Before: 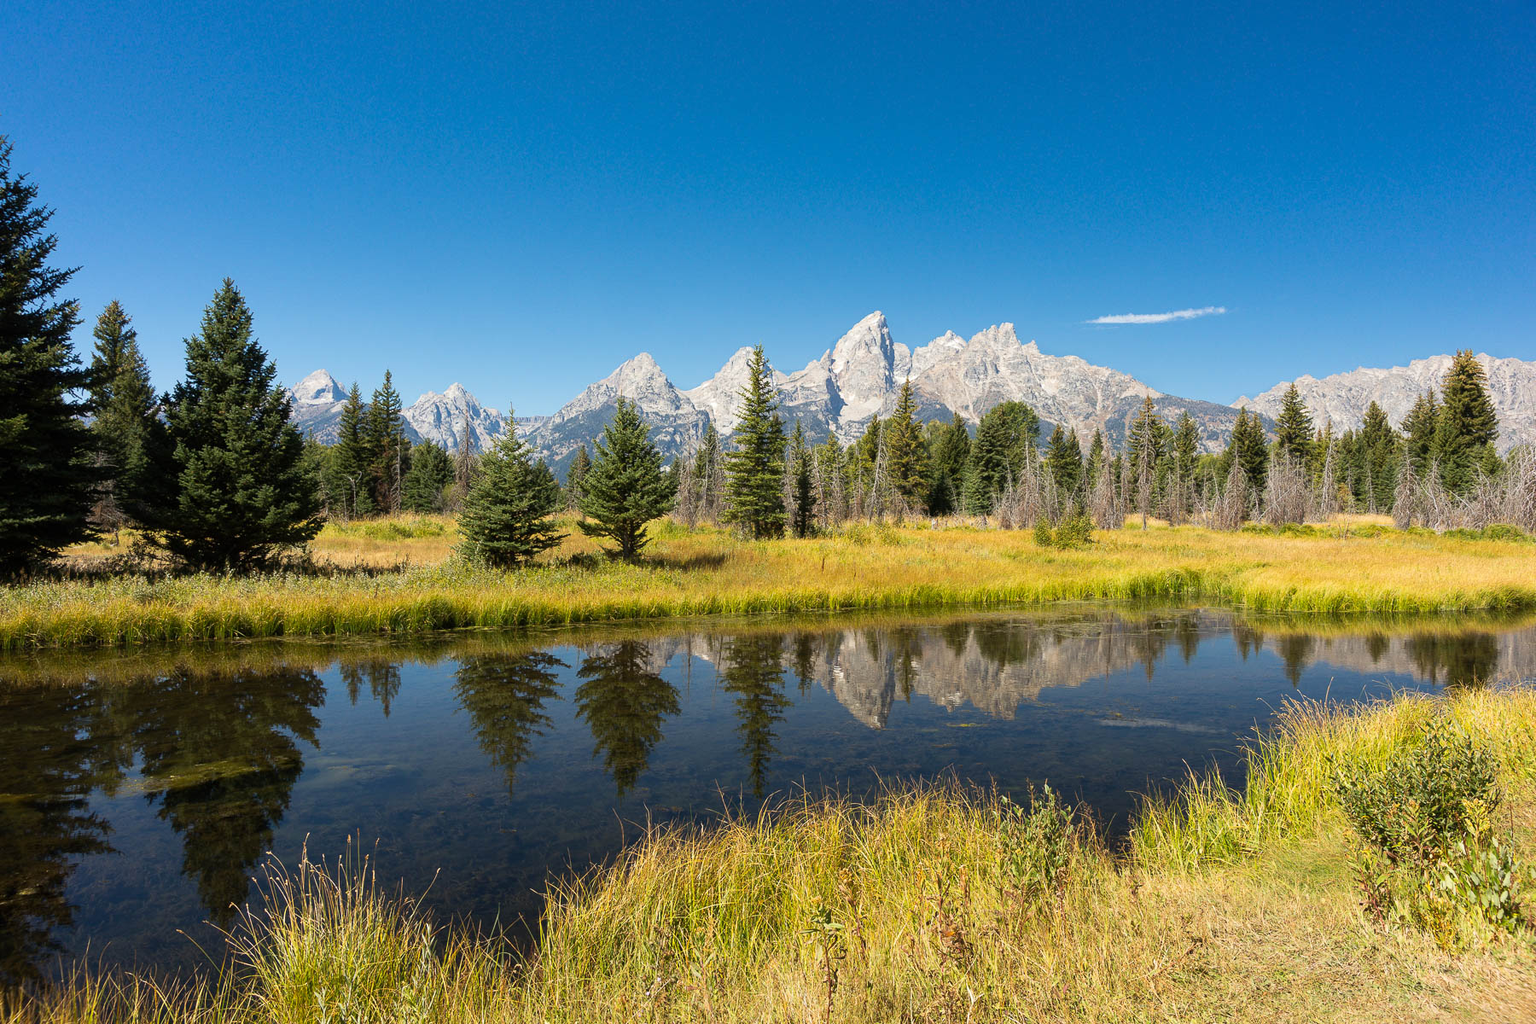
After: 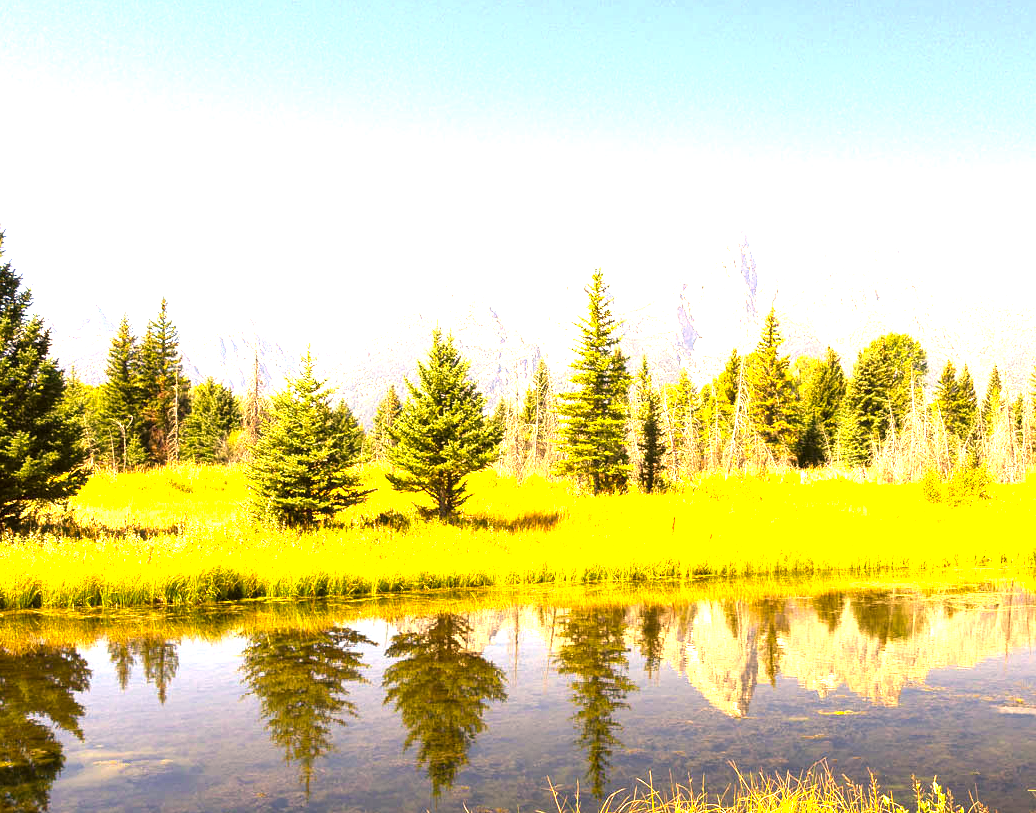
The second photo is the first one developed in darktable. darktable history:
exposure: black level correction 0, exposure 1.199 EV, compensate exposure bias true, compensate highlight preservation false
color correction: highlights a* 18.05, highlights b* 35.48, shadows a* 1.81, shadows b* 6.26, saturation 1.01
levels: levels [0, 0.352, 0.703]
crop: left 16.176%, top 11.496%, right 26.241%, bottom 20.701%
